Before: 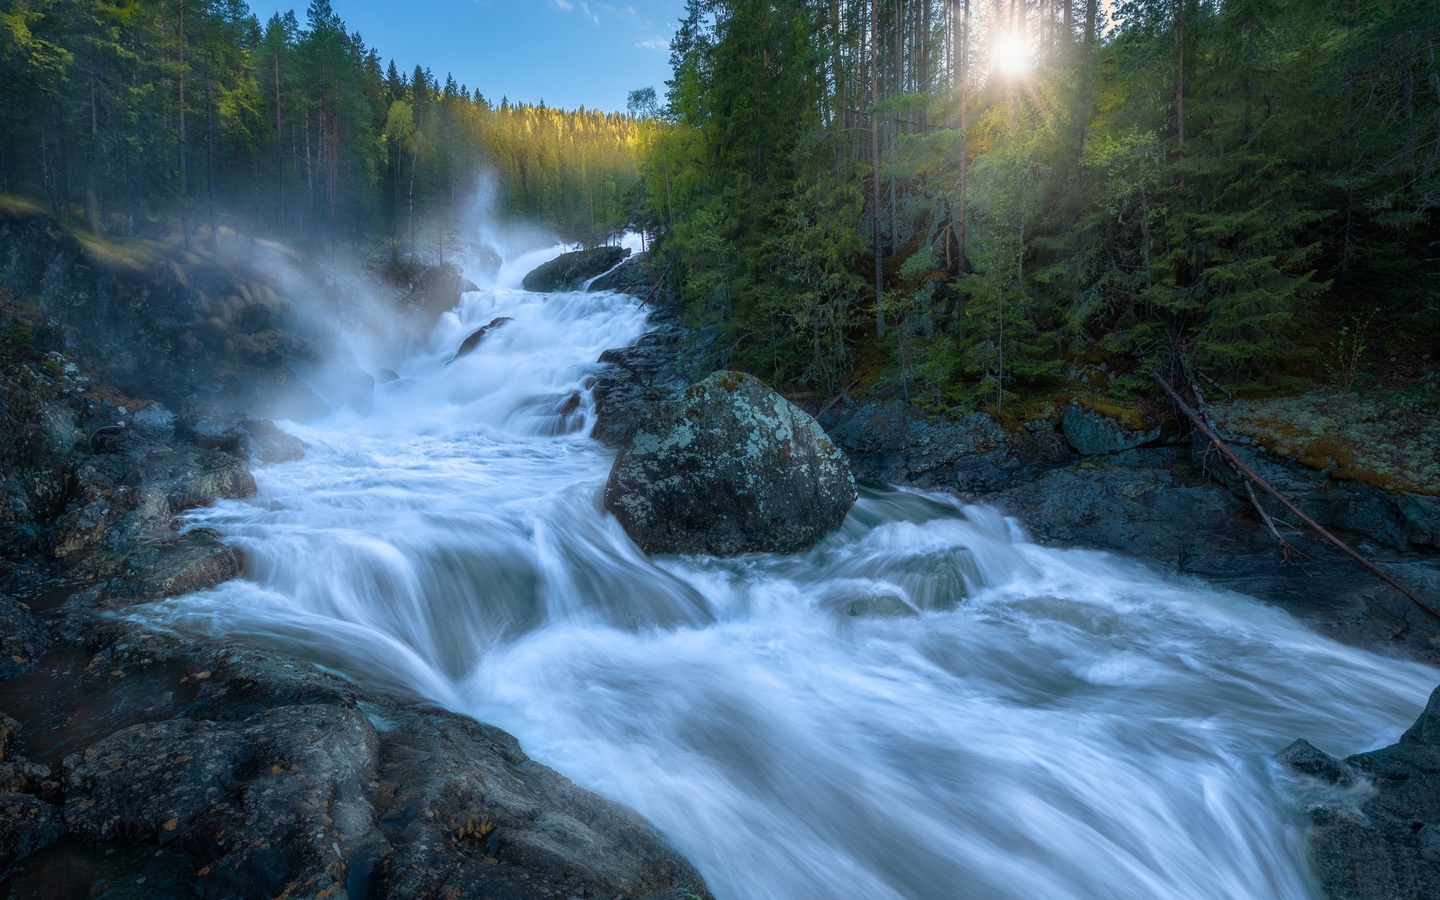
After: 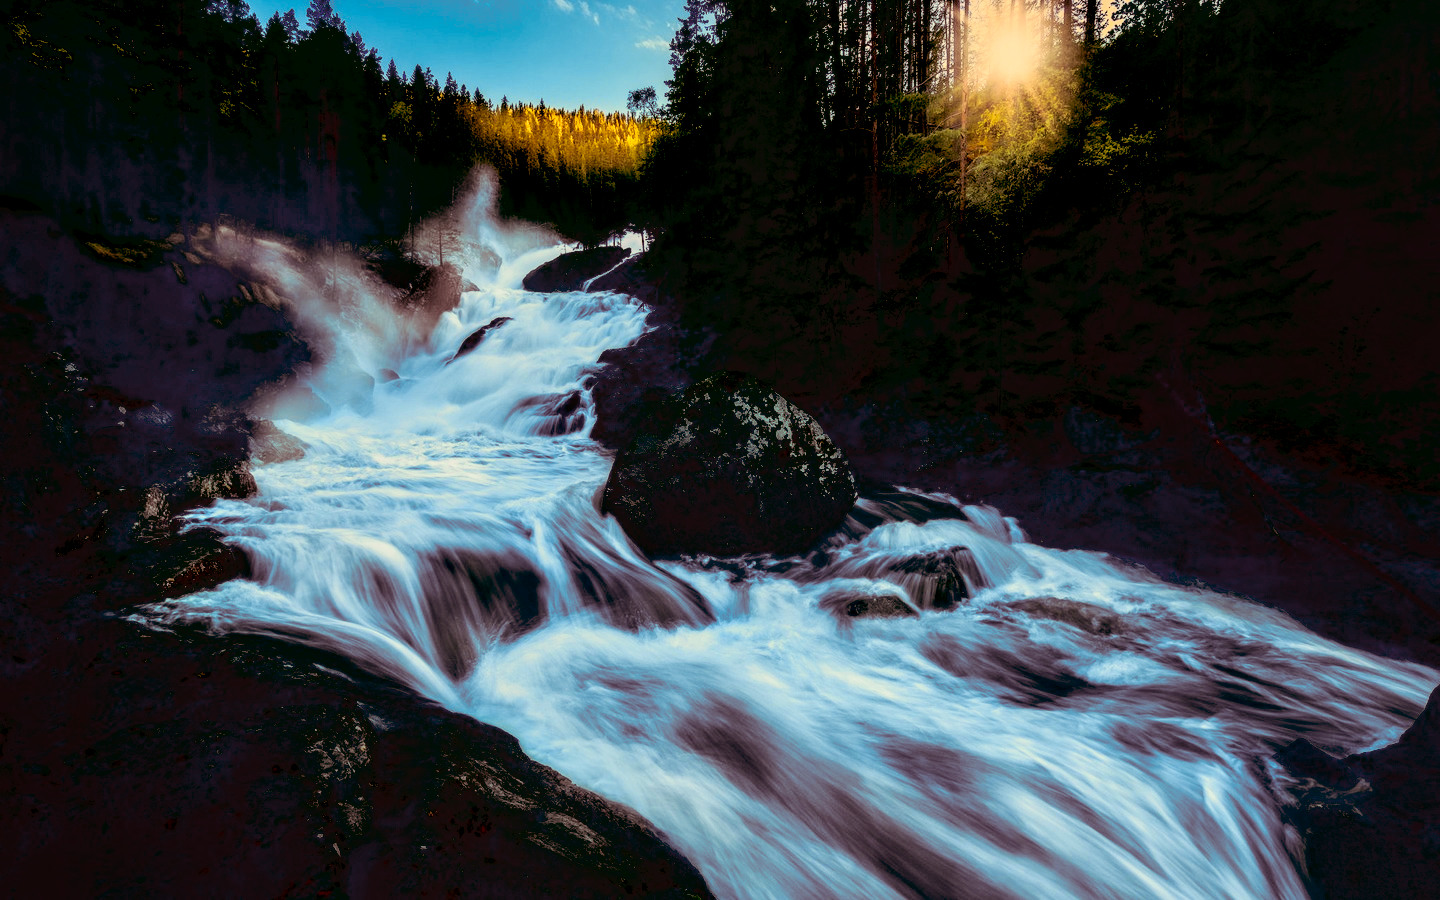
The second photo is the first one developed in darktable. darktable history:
split-toning: on, module defaults
white balance: red 1.123, blue 0.83
exposure: black level correction 0.1, exposure -0.092 EV, compensate highlight preservation false
tone curve: curves: ch0 [(0, 0.031) (0.139, 0.084) (0.311, 0.278) (0.495, 0.544) (0.718, 0.816) (0.841, 0.909) (1, 0.967)]; ch1 [(0, 0) (0.272, 0.249) (0.388, 0.385) (0.469, 0.456) (0.495, 0.497) (0.538, 0.545) (0.578, 0.595) (0.707, 0.778) (1, 1)]; ch2 [(0, 0) (0.125, 0.089) (0.353, 0.329) (0.443, 0.408) (0.502, 0.499) (0.557, 0.531) (0.608, 0.631) (1, 1)], color space Lab, independent channels, preserve colors none
local contrast: on, module defaults
